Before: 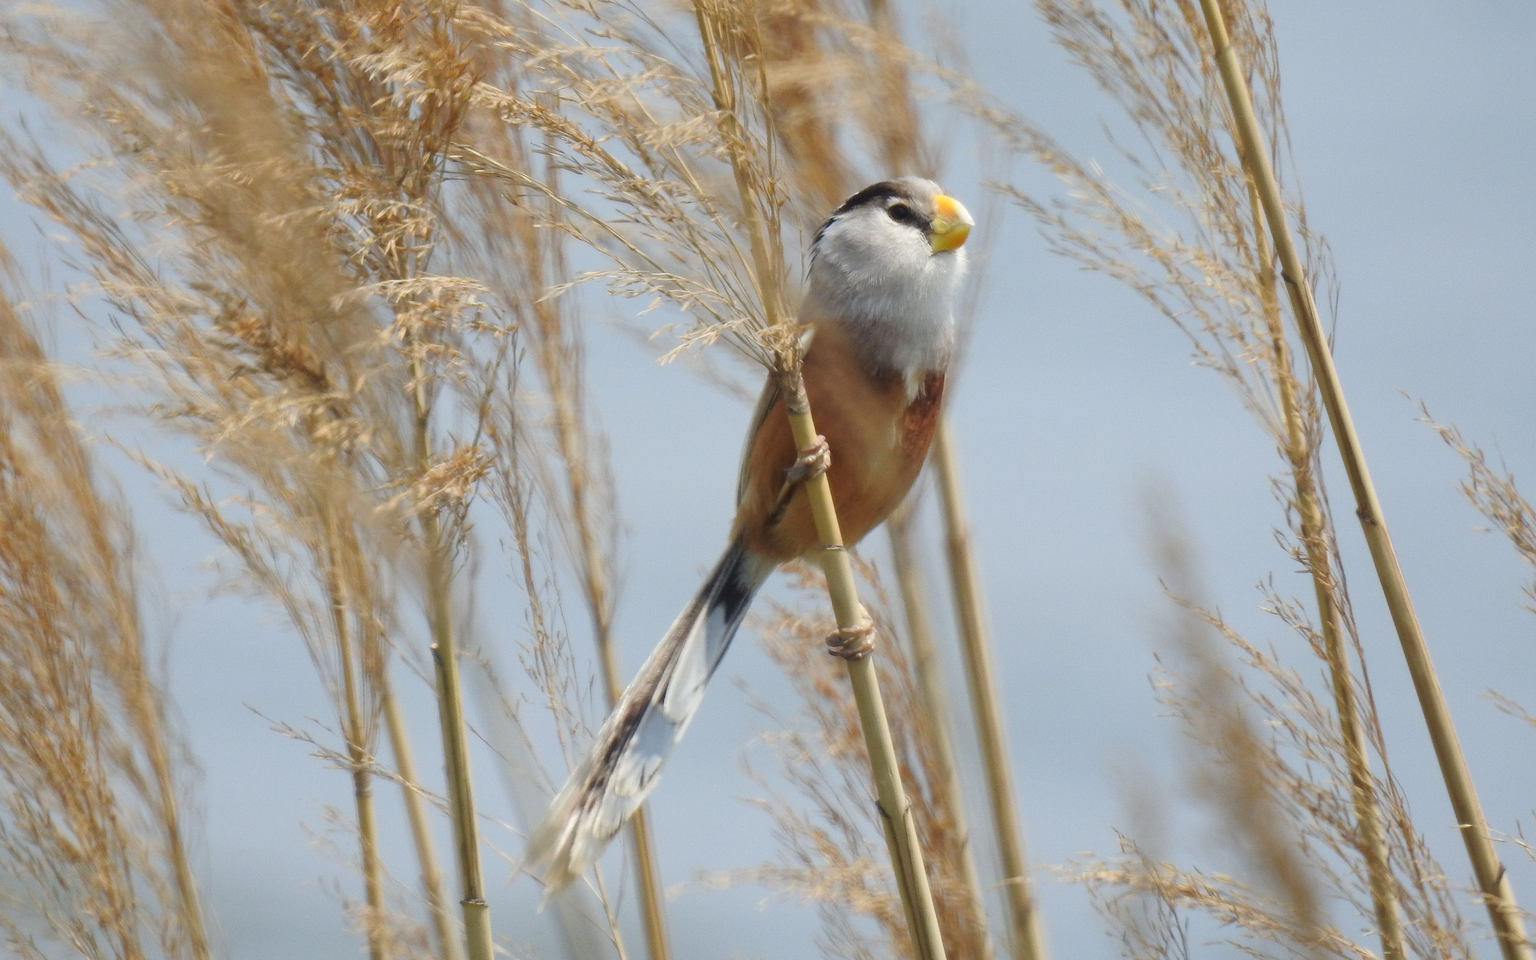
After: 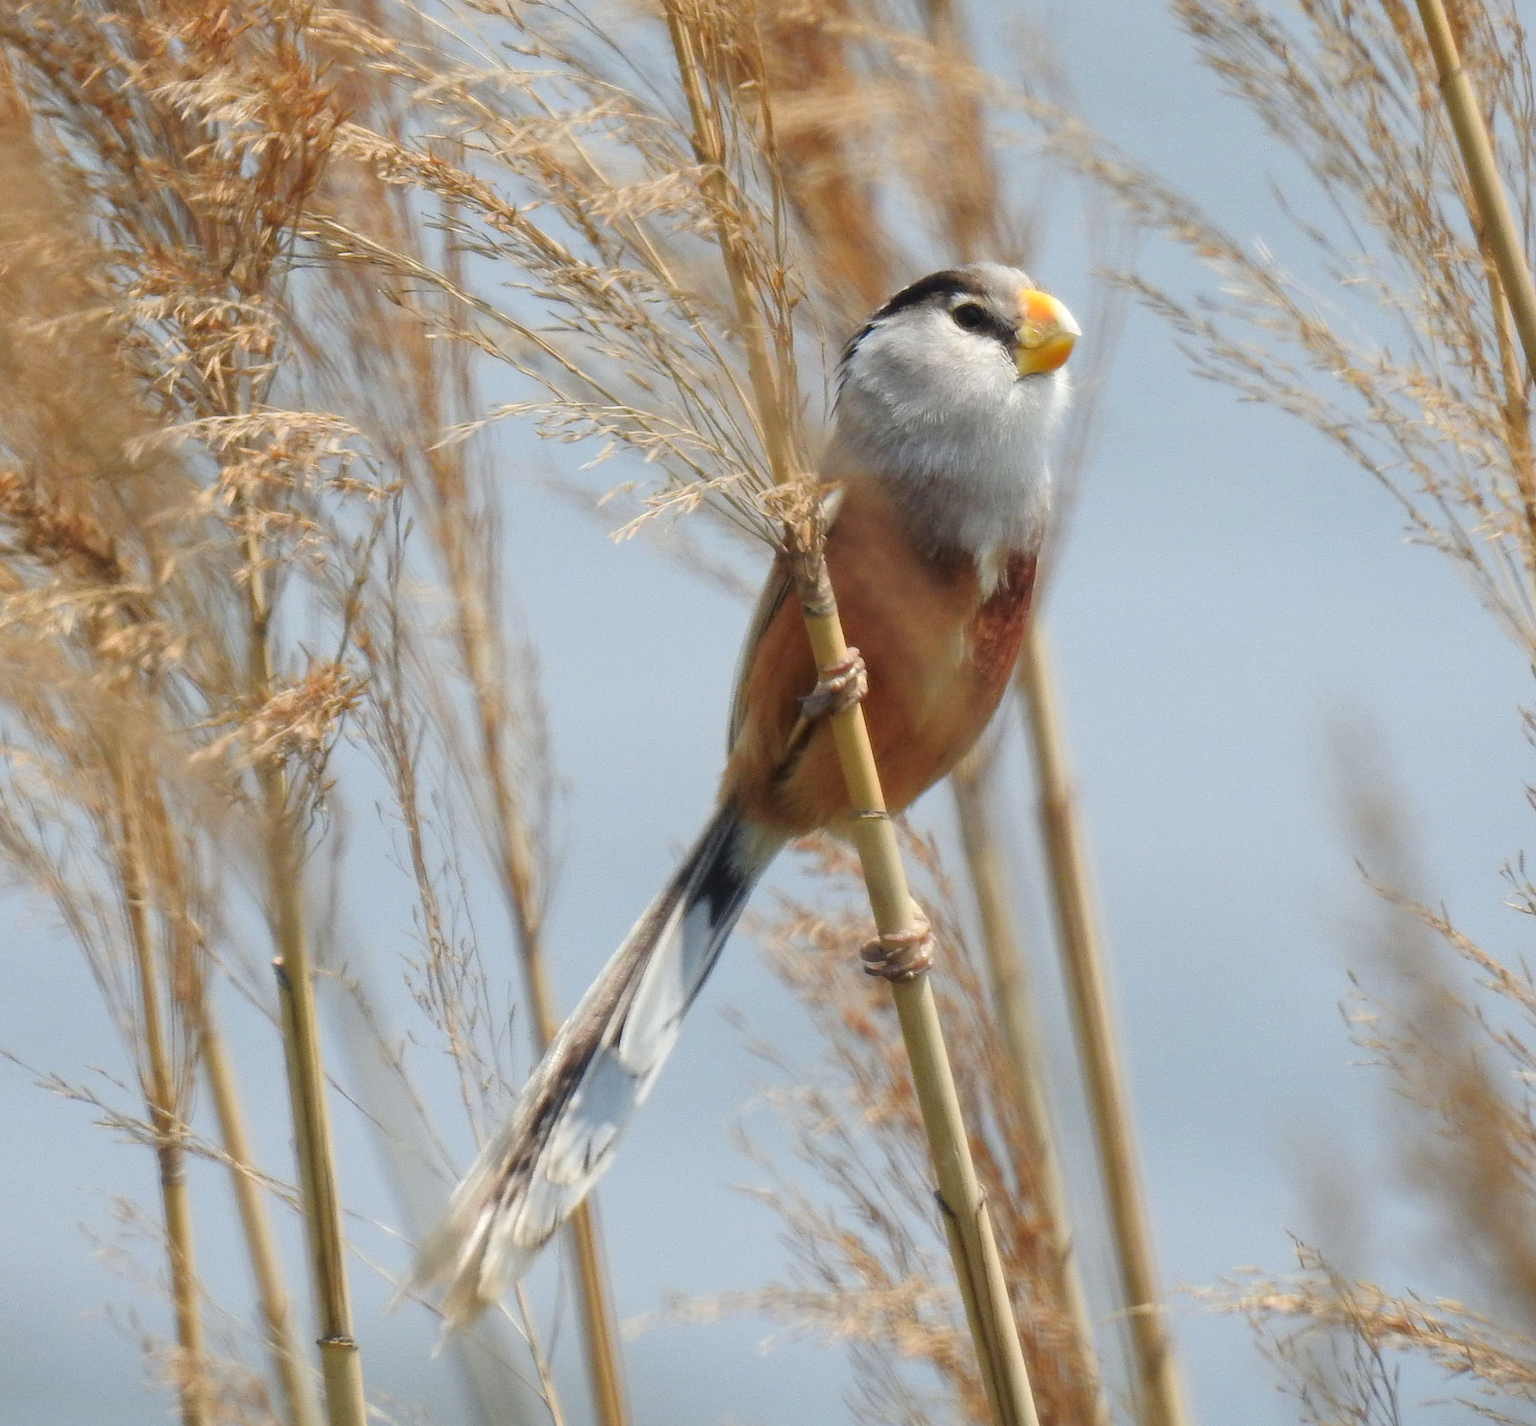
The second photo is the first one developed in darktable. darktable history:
color zones: curves: ch1 [(0.239, 0.552) (0.75, 0.5)]; ch2 [(0.25, 0.462) (0.749, 0.457)]
crop and rotate: left 16.125%, right 16.598%
local contrast: highlights 107%, shadows 99%, detail 119%, midtone range 0.2
